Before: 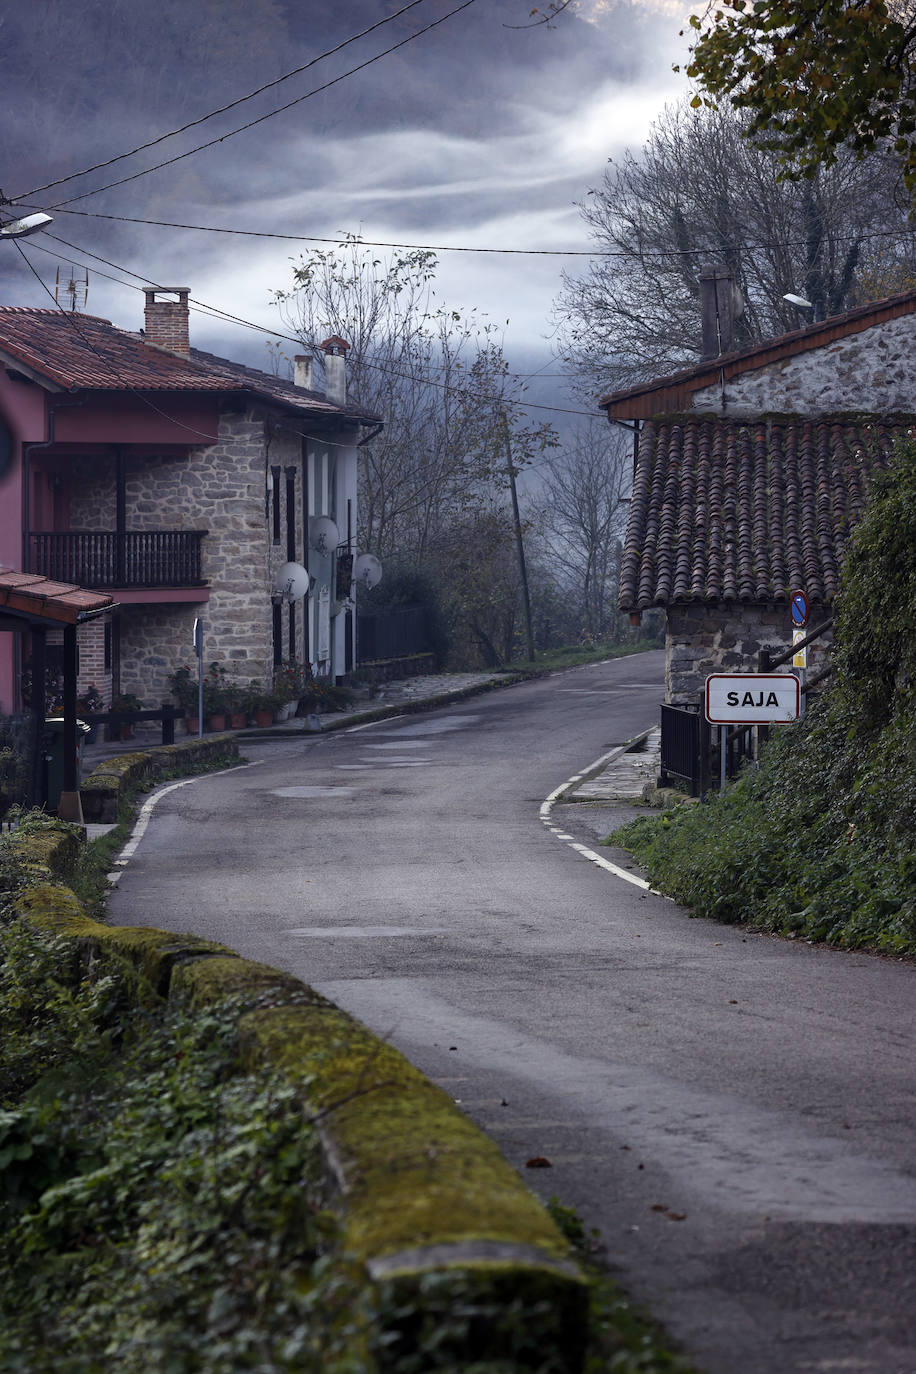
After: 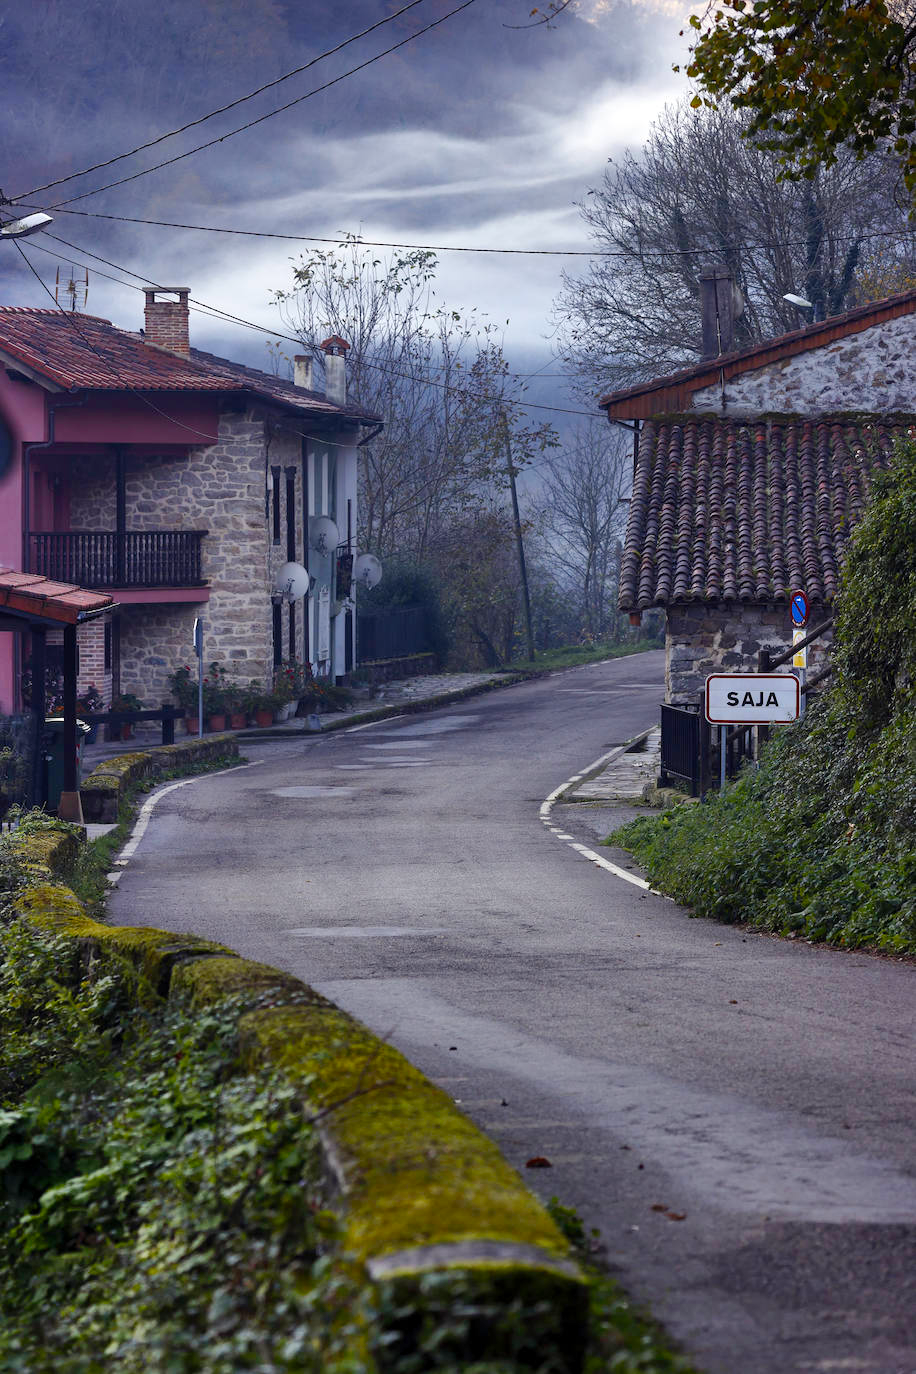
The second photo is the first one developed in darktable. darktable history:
shadows and highlights: radius 136.71, soften with gaussian
color balance rgb: perceptual saturation grading › global saturation 20%, perceptual saturation grading › highlights -25.331%, perceptual saturation grading › shadows 26.011%
contrast brightness saturation: contrast 0.036, saturation 0.155
